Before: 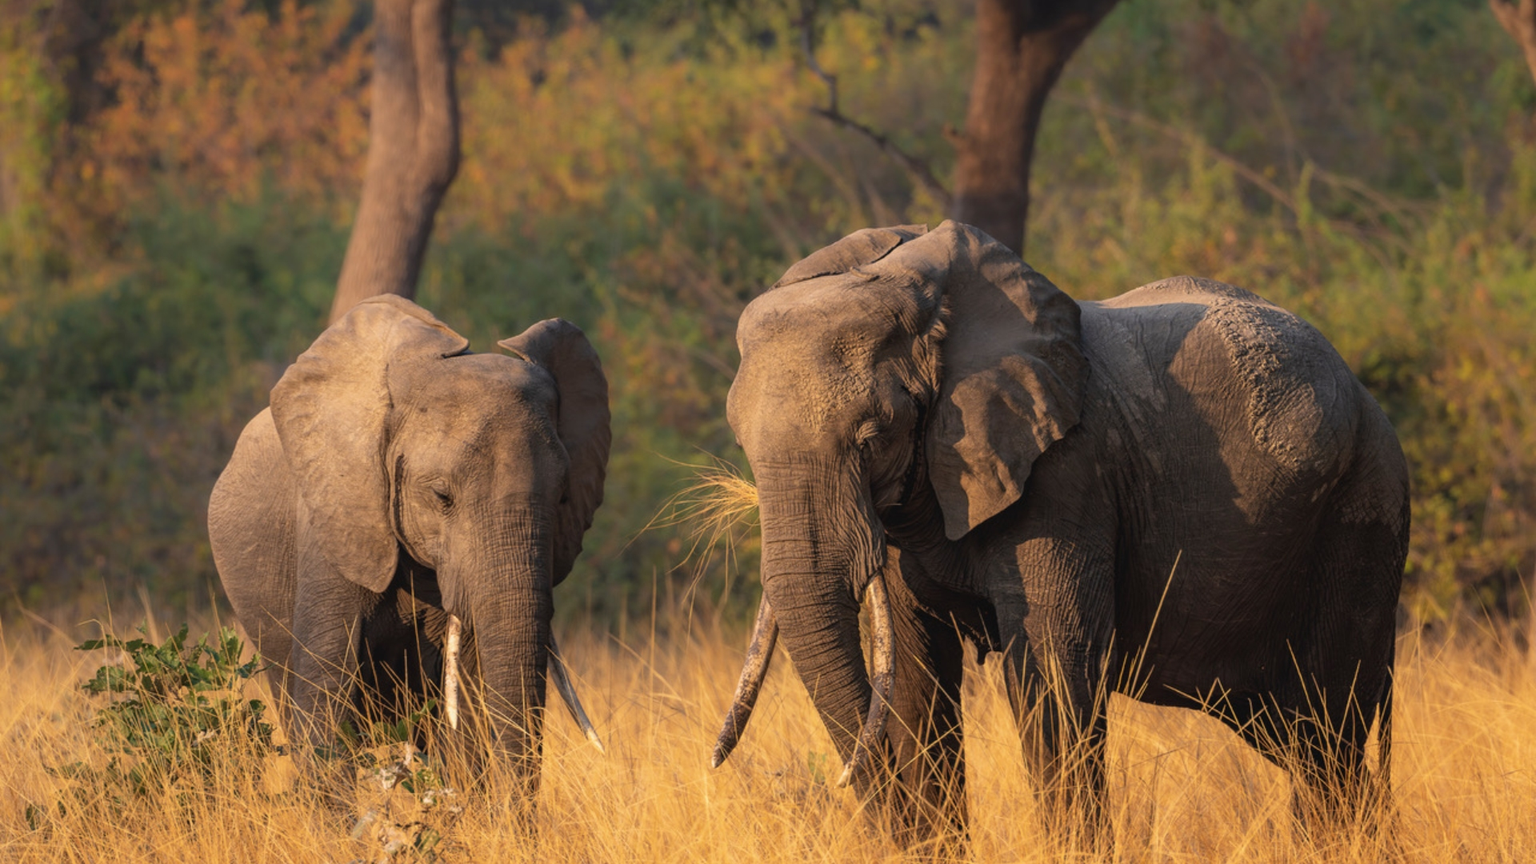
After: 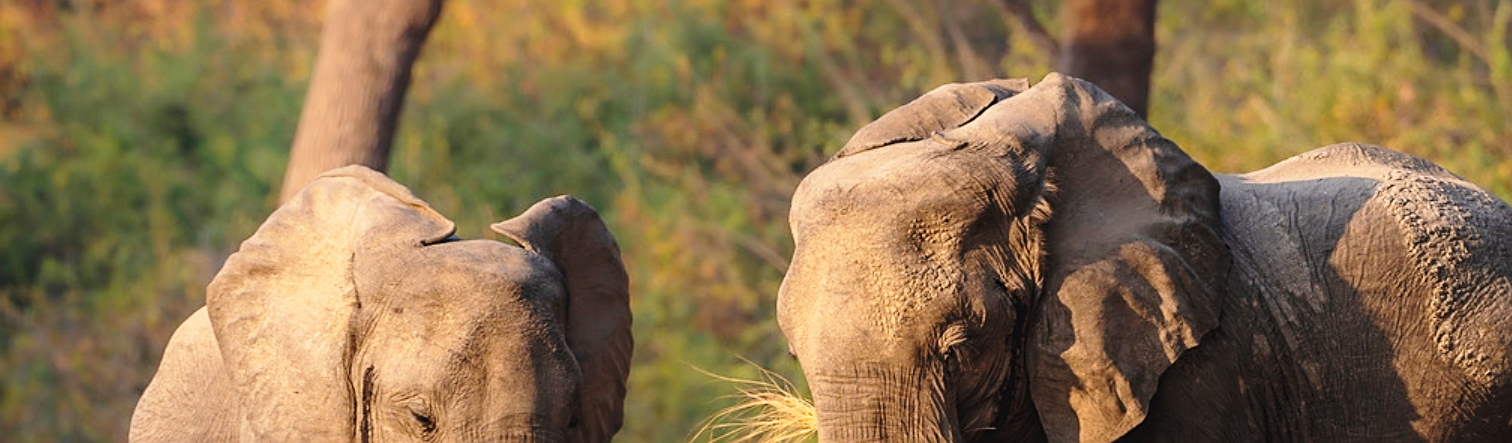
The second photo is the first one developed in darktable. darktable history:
base curve: curves: ch0 [(0, 0) (0.028, 0.03) (0.121, 0.232) (0.46, 0.748) (0.859, 0.968) (1, 1)], preserve colors none
crop: left 6.851%, top 18.704%, right 14.349%, bottom 40.27%
sharpen: on, module defaults
